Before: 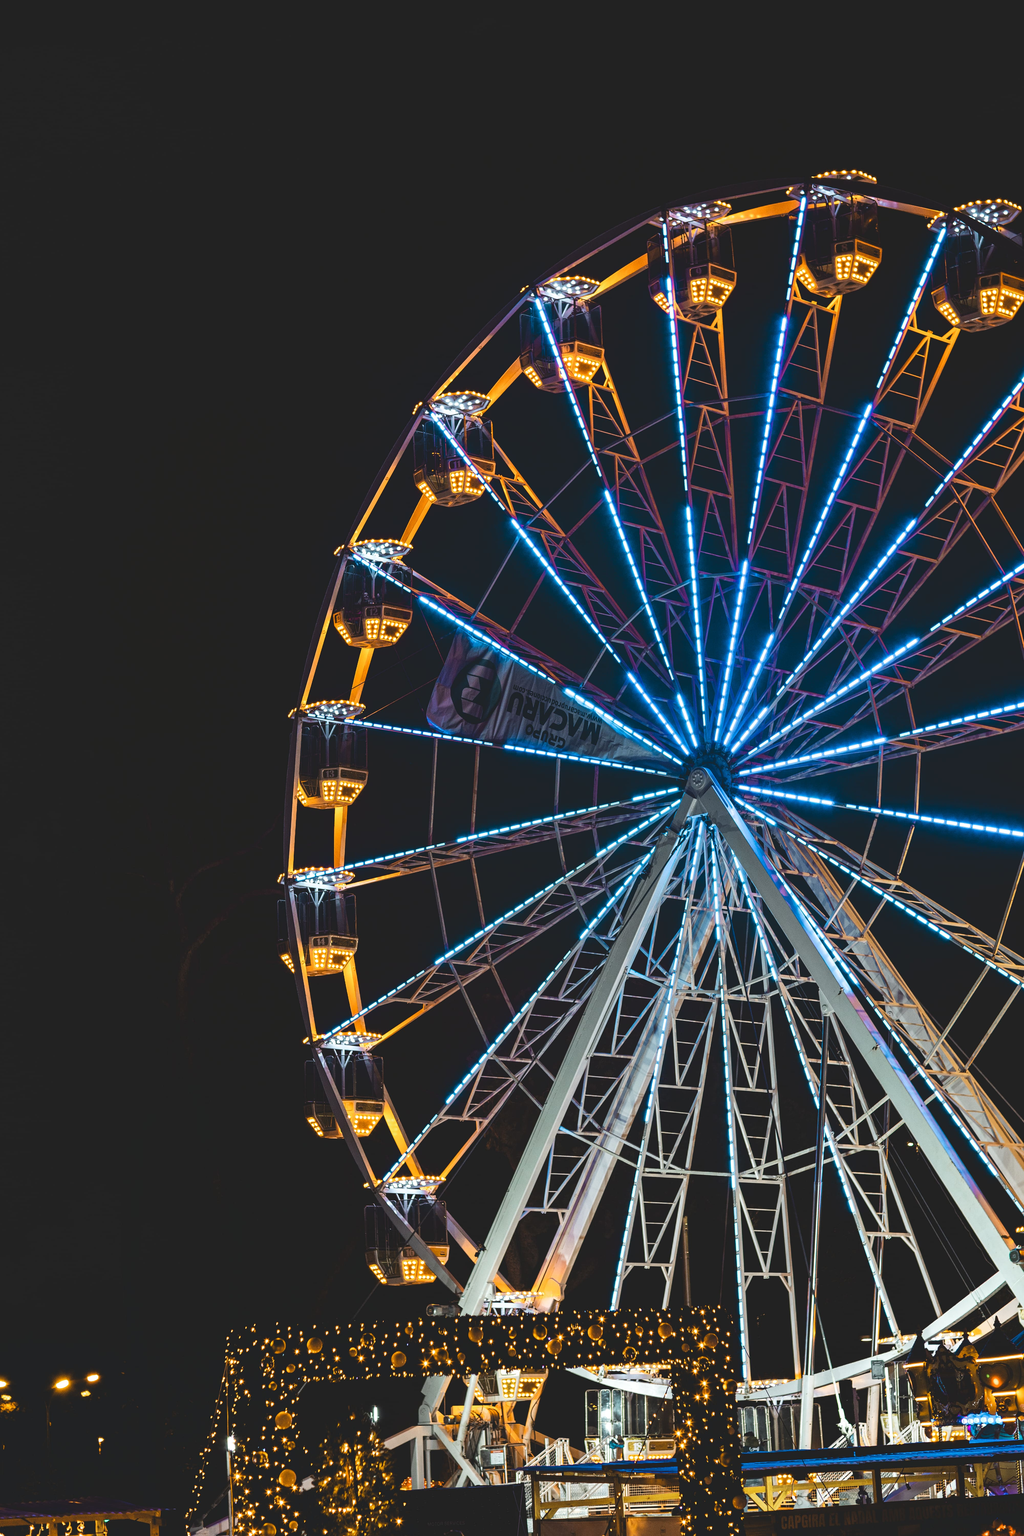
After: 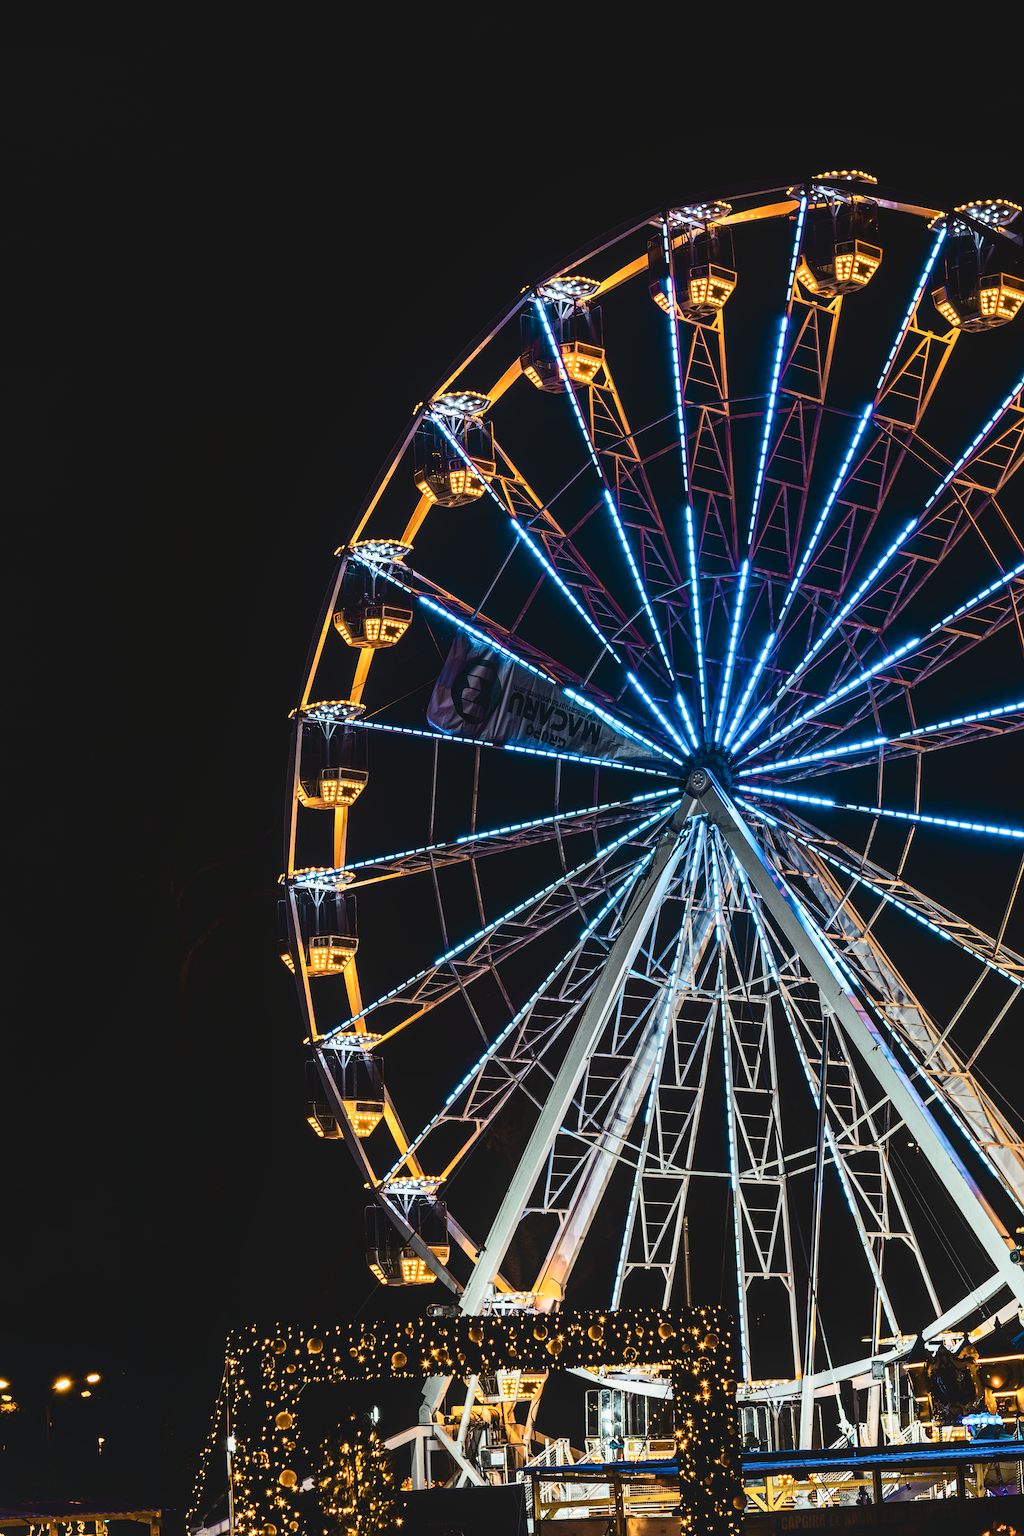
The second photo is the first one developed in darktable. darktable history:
local contrast: detail 130%
contrast brightness saturation: contrast 0.28
